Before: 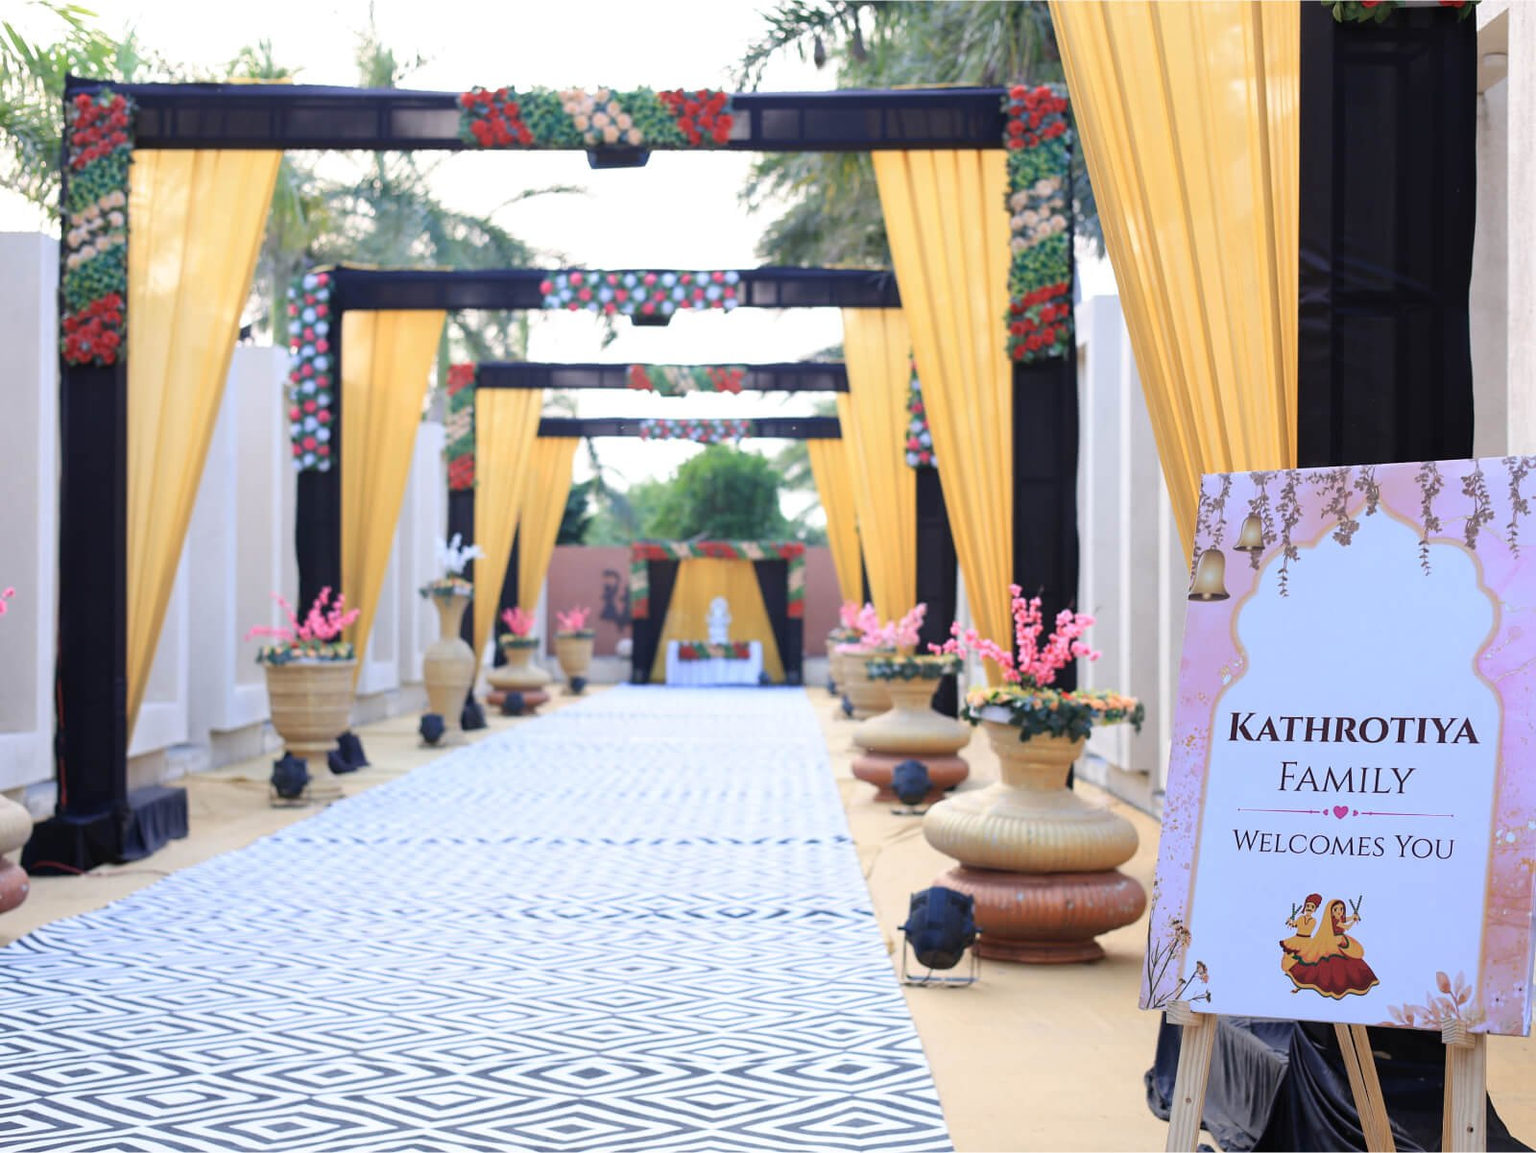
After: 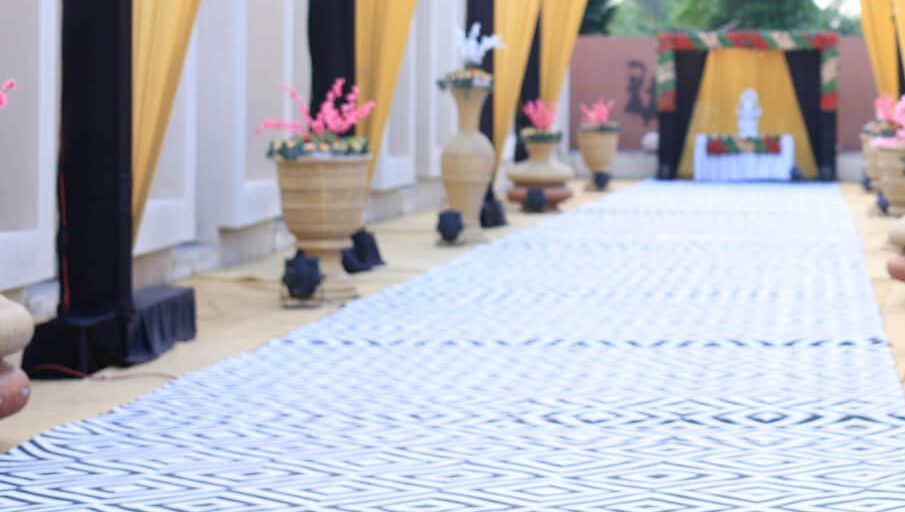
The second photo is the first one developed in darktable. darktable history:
crop: top 44.434%, right 43.416%, bottom 12.859%
